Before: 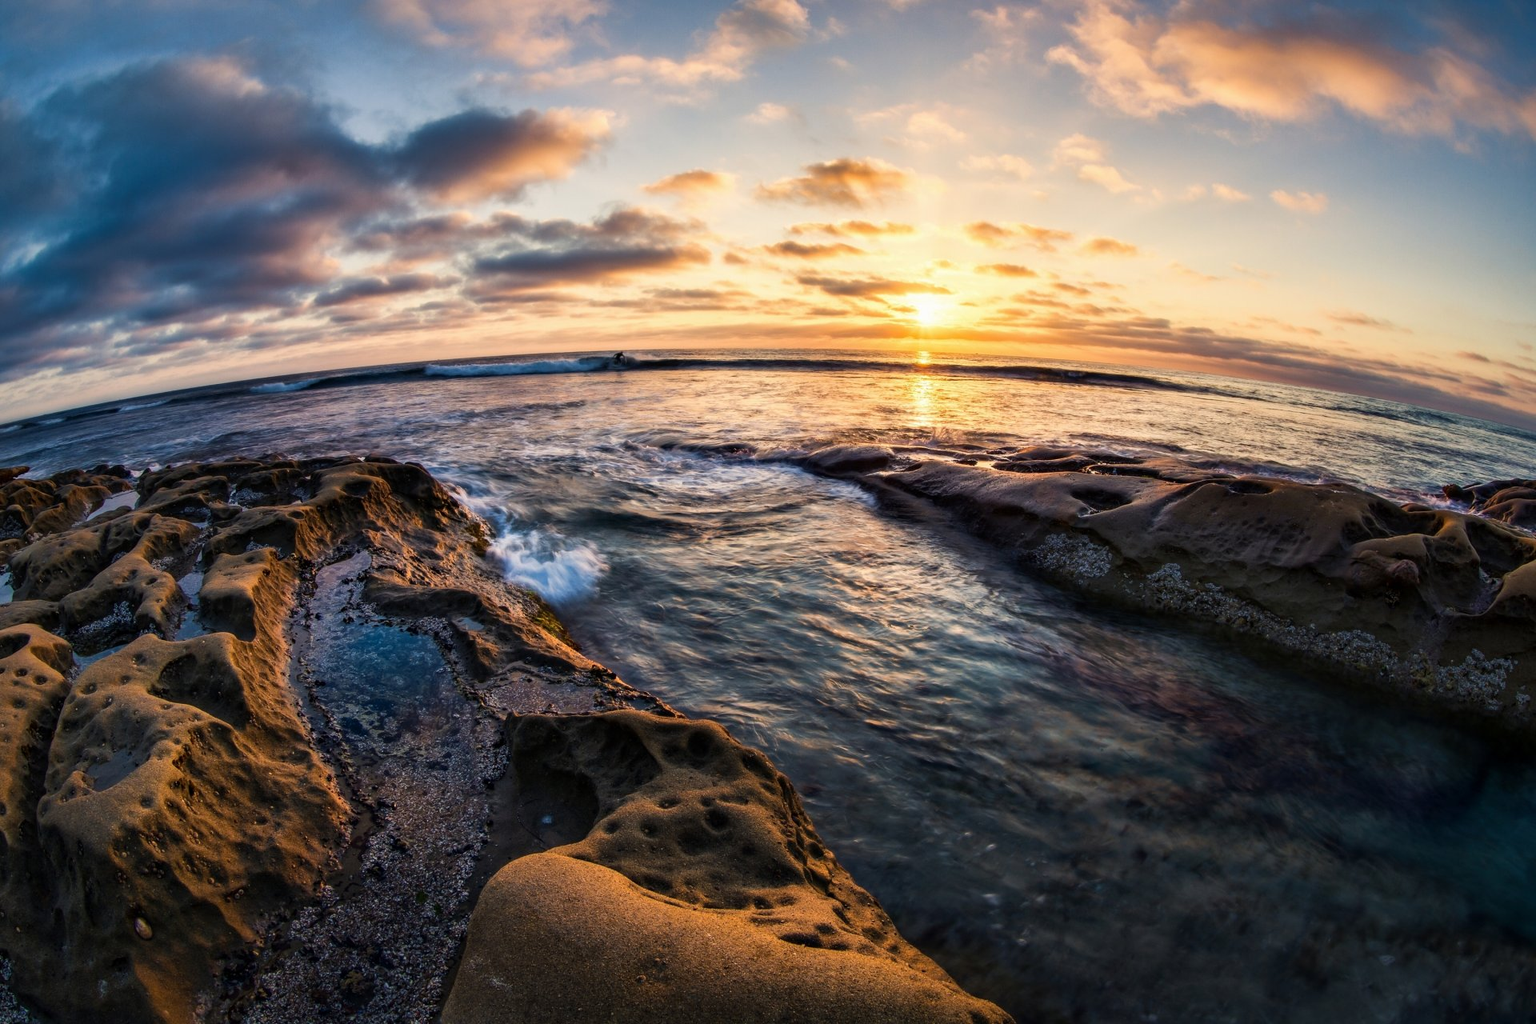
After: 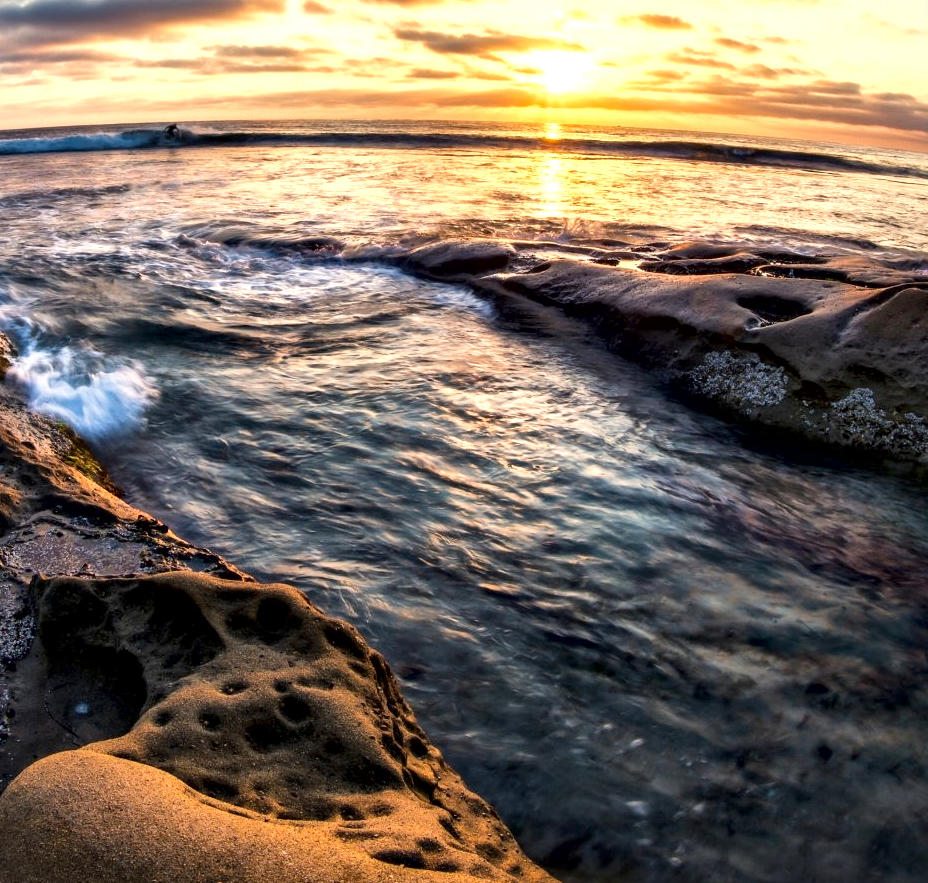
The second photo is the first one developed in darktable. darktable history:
exposure: black level correction 0.001, exposure 0.498 EV, compensate highlight preservation false
crop: left 31.403%, top 24.747%, right 20.236%, bottom 6.222%
local contrast: mode bilateral grid, contrast 20, coarseness 49, detail 171%, midtone range 0.2
